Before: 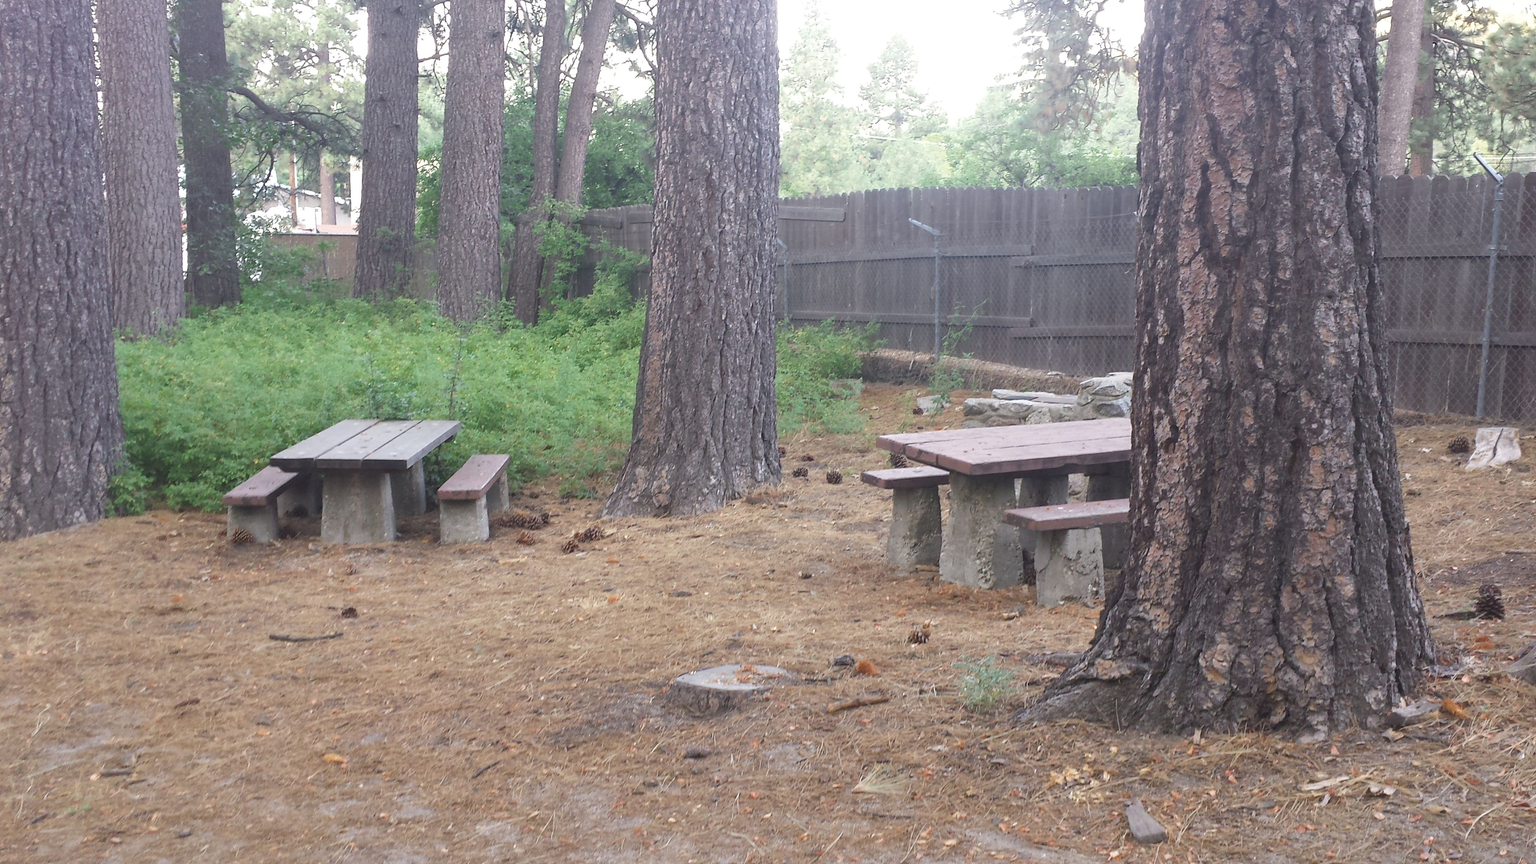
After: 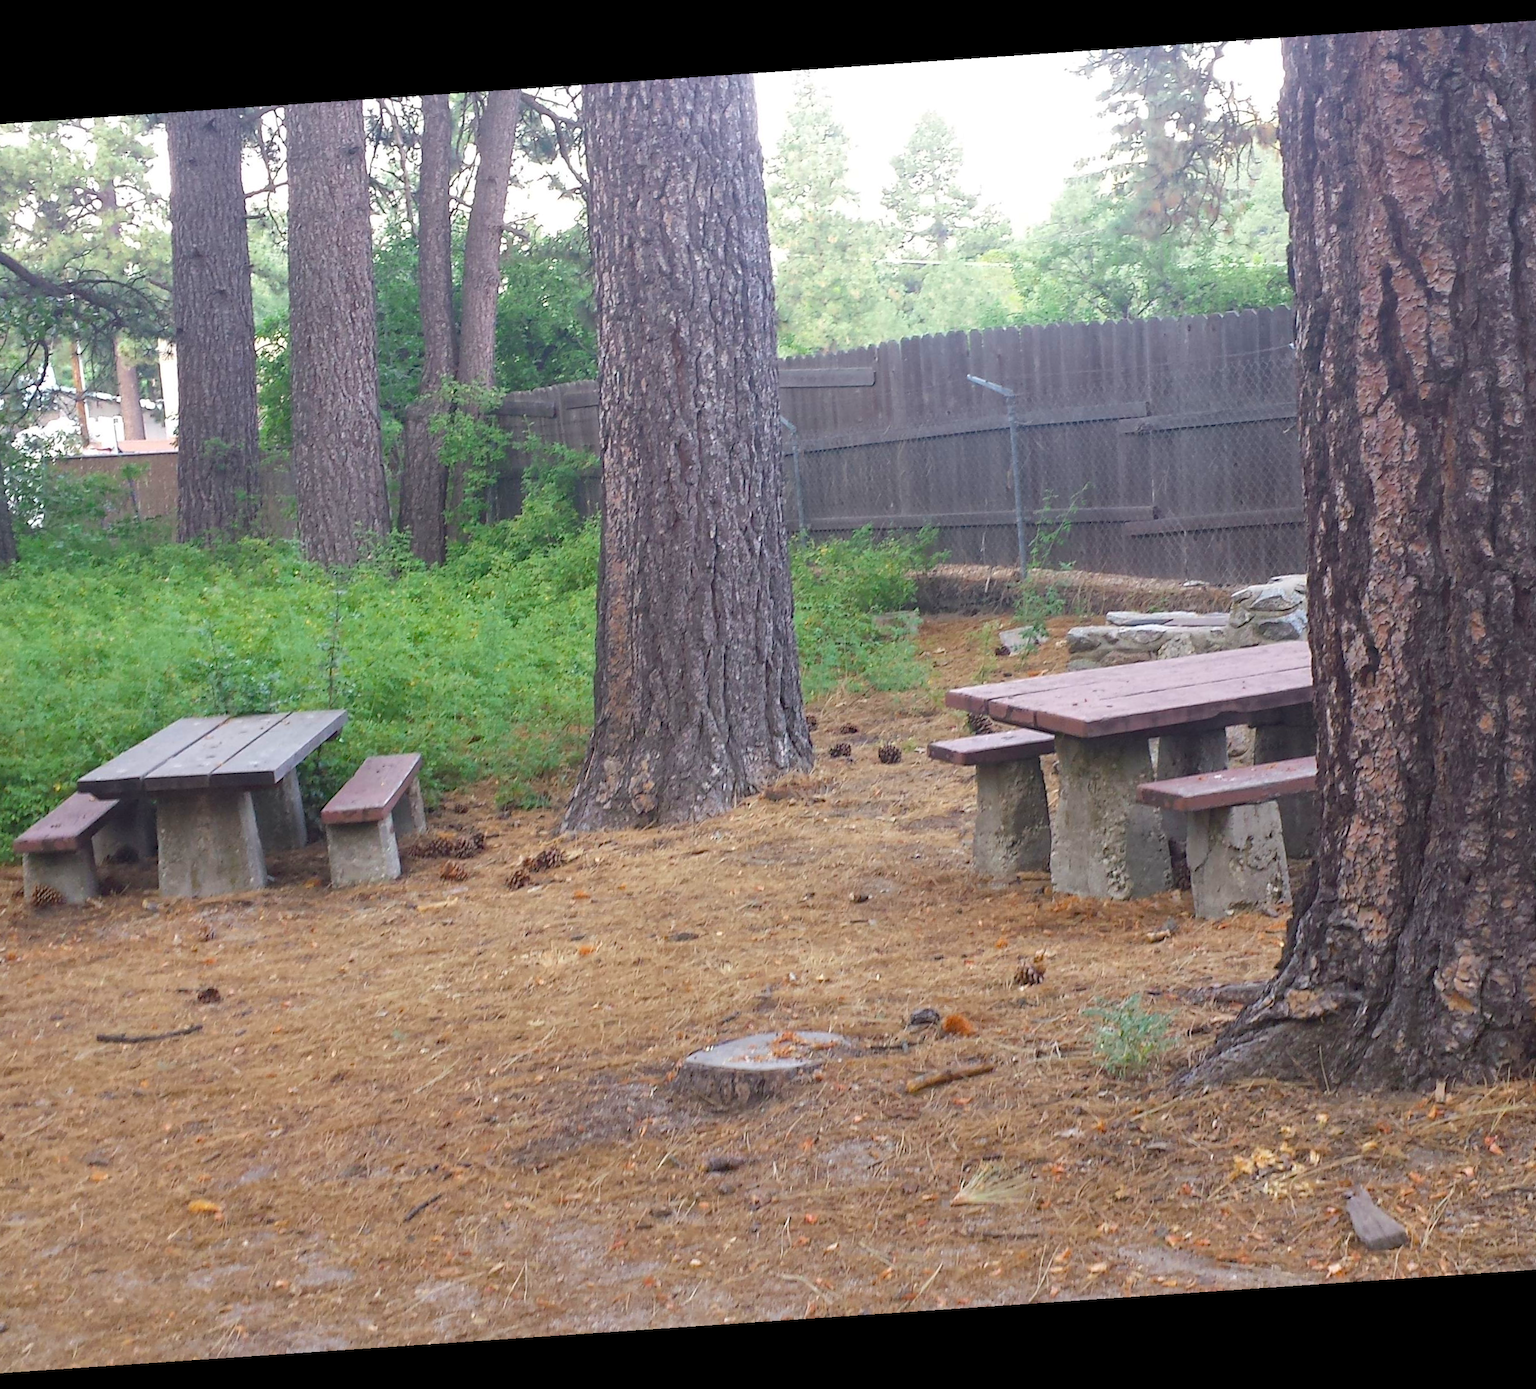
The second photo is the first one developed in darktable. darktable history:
crop and rotate: left 15.754%, right 17.579%
color balance rgb: perceptual saturation grading › global saturation 20%, global vibrance 20%
white balance: red 1, blue 1
haze removal: compatibility mode true, adaptive false
rotate and perspective: rotation -4.2°, shear 0.006, automatic cropping off
